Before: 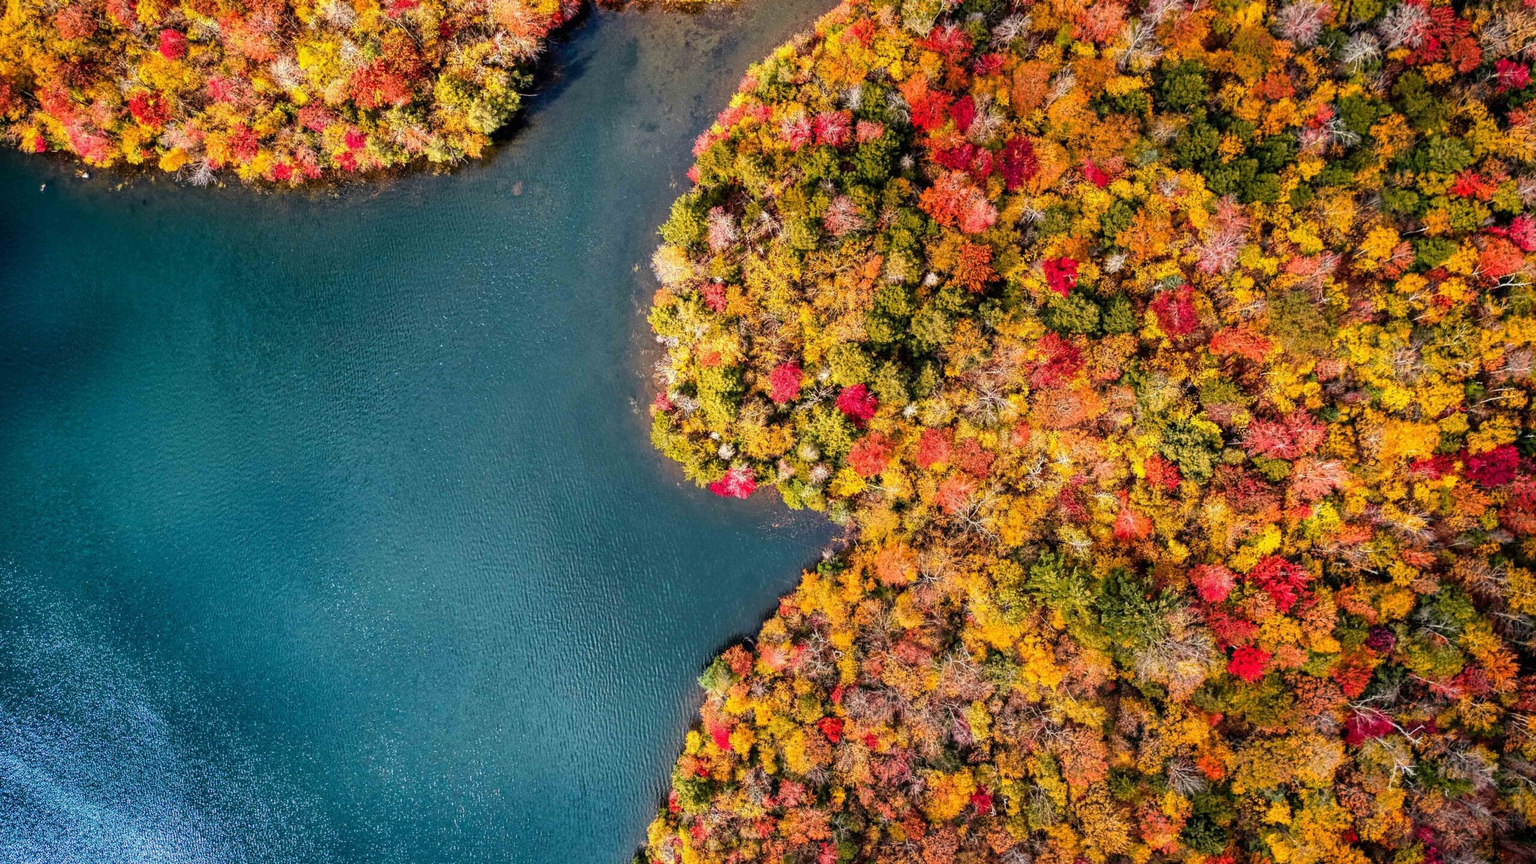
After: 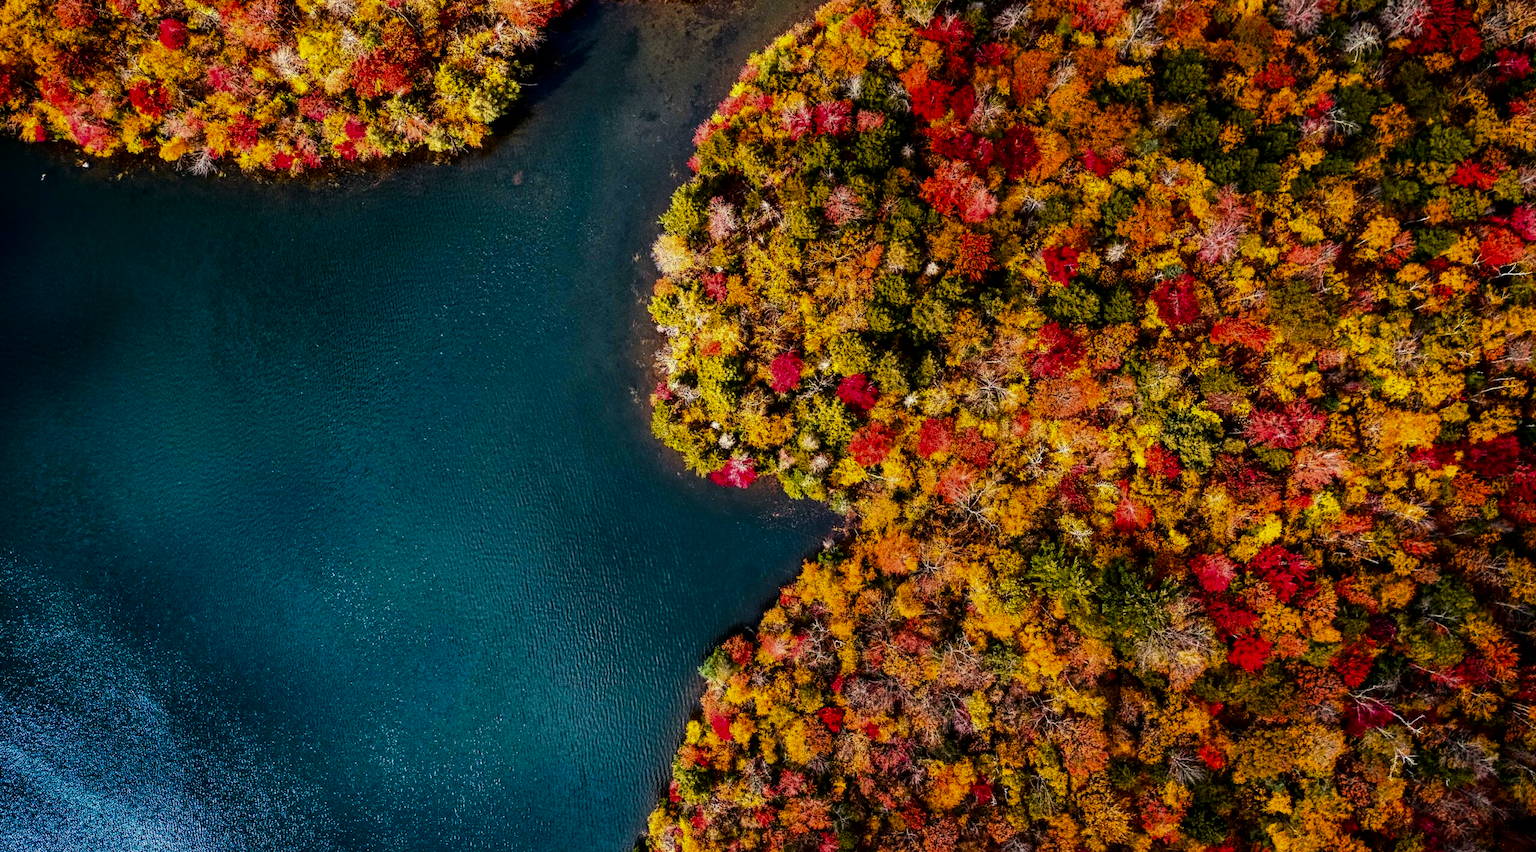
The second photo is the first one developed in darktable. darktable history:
crop: top 1.281%, right 0.039%
contrast brightness saturation: contrast 0.095, brightness -0.269, saturation 0.143
tone curve: curves: ch0 [(0, 0) (0.059, 0.027) (0.162, 0.125) (0.304, 0.279) (0.547, 0.532) (0.828, 0.815) (1, 0.983)]; ch1 [(0, 0) (0.23, 0.166) (0.34, 0.308) (0.371, 0.337) (0.429, 0.411) (0.477, 0.462) (0.499, 0.498) (0.529, 0.537) (0.559, 0.582) (0.743, 0.798) (1, 1)]; ch2 [(0, 0) (0.431, 0.414) (0.498, 0.503) (0.524, 0.528) (0.568, 0.546) (0.6, 0.597) (0.634, 0.645) (0.728, 0.742) (1, 1)], color space Lab, linked channels, preserve colors none
